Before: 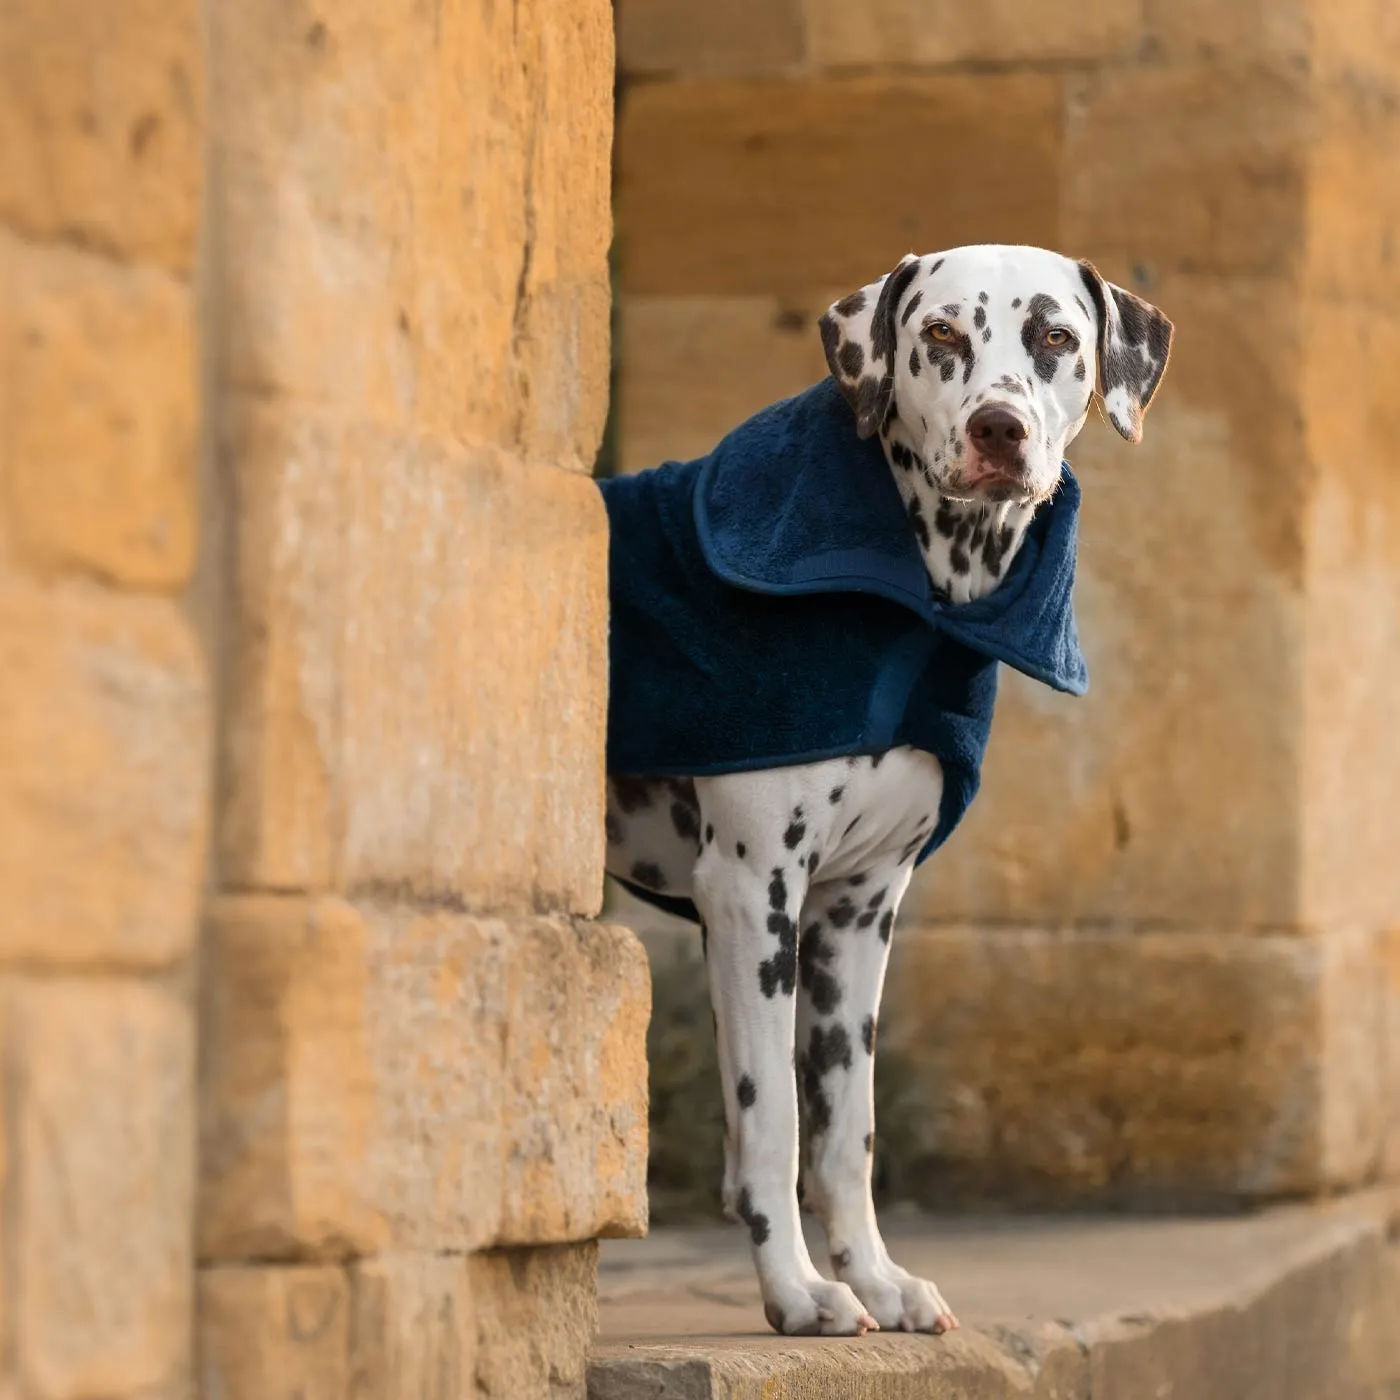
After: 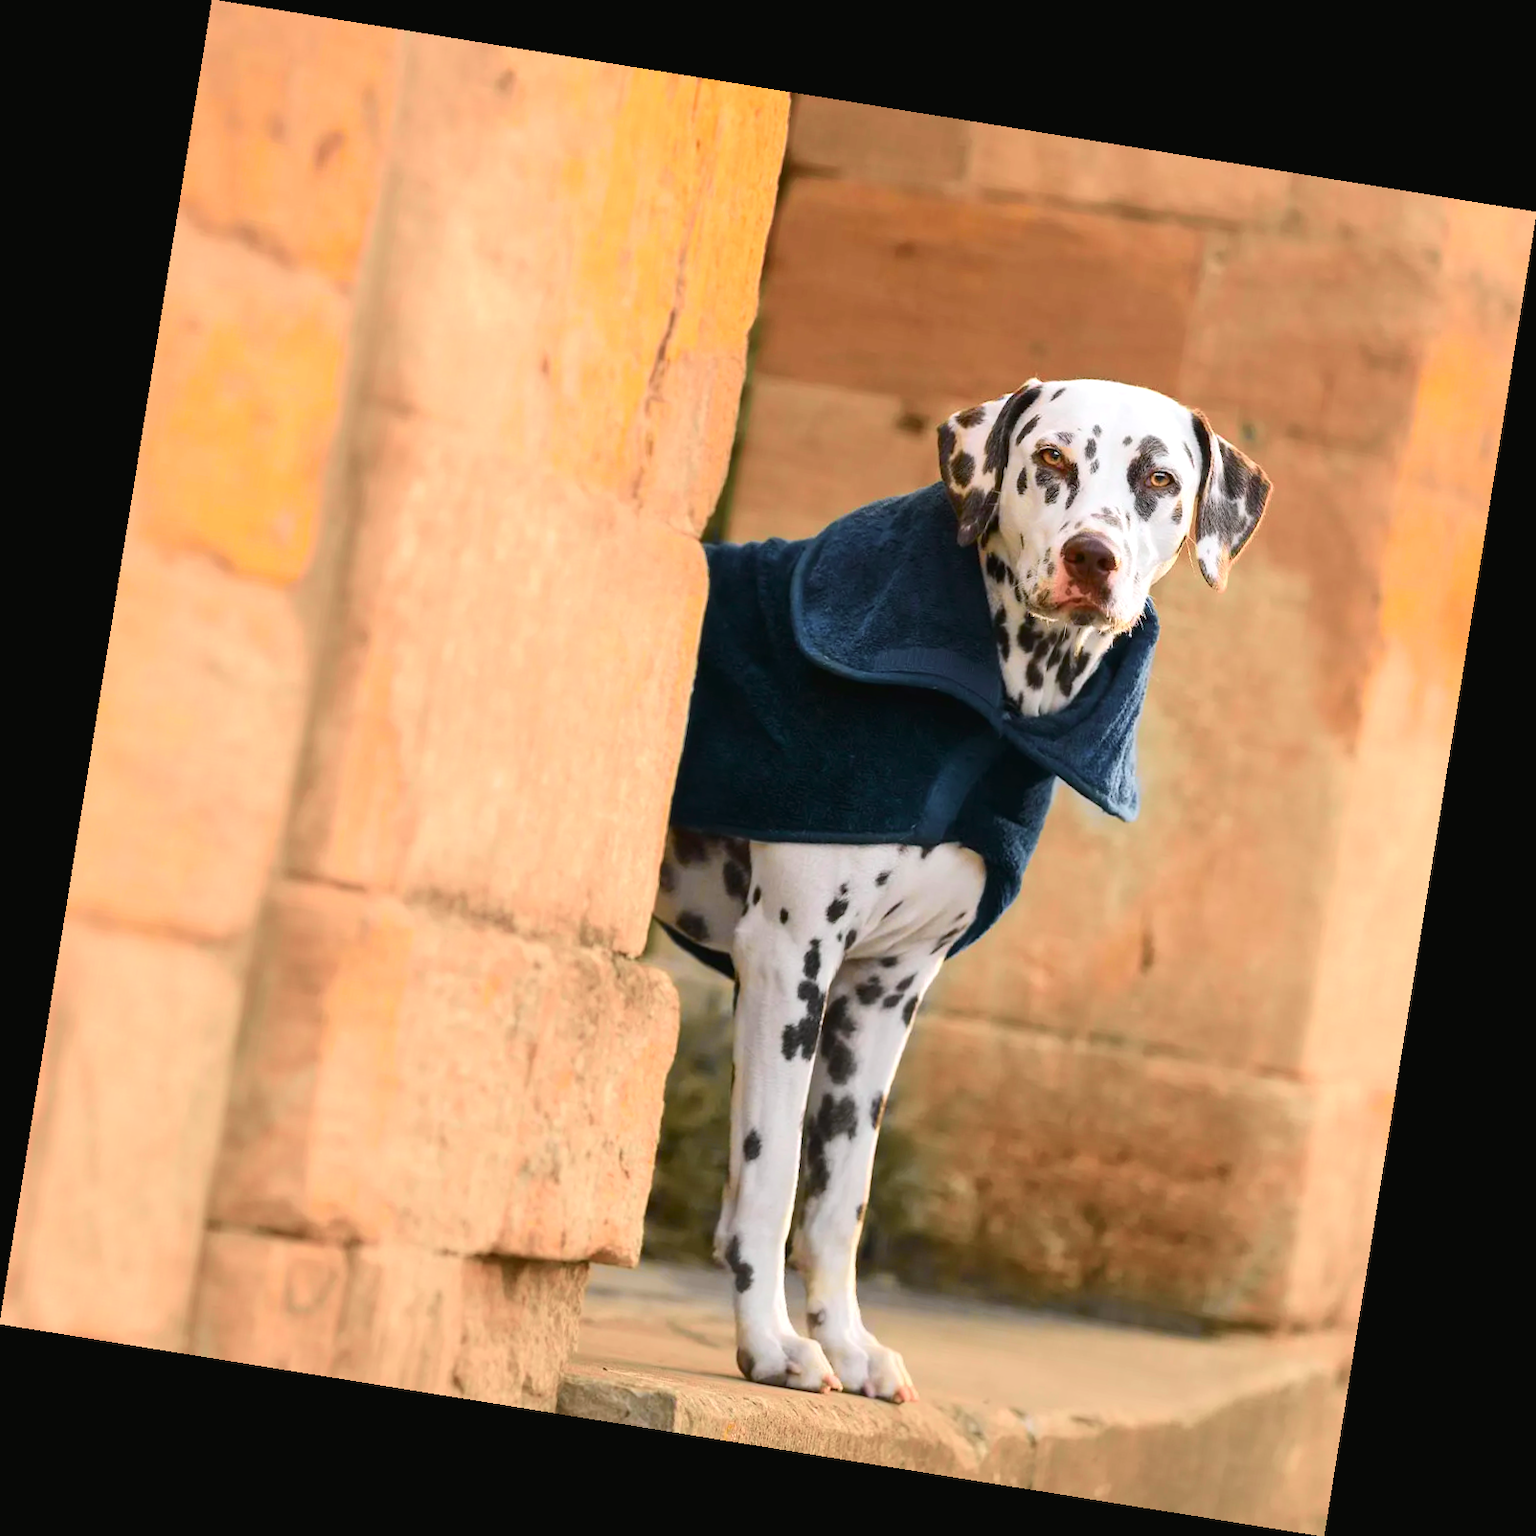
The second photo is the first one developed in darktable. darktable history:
tone curve: curves: ch0 [(0, 0.018) (0.036, 0.038) (0.15, 0.131) (0.27, 0.247) (0.528, 0.554) (0.761, 0.761) (1, 0.919)]; ch1 [(0, 0) (0.179, 0.173) (0.322, 0.32) (0.429, 0.431) (0.502, 0.5) (0.519, 0.522) (0.562, 0.588) (0.625, 0.67) (0.711, 0.745) (1, 1)]; ch2 [(0, 0) (0.29, 0.295) (0.404, 0.436) (0.497, 0.499) (0.521, 0.523) (0.561, 0.605) (0.657, 0.655) (0.712, 0.764) (1, 1)], color space Lab, independent channels, preserve colors none
rotate and perspective: rotation 9.12°, automatic cropping off
exposure: black level correction 0, exposure 0.7 EV, compensate exposure bias true, compensate highlight preservation false
white balance: red 1.004, blue 1.024
